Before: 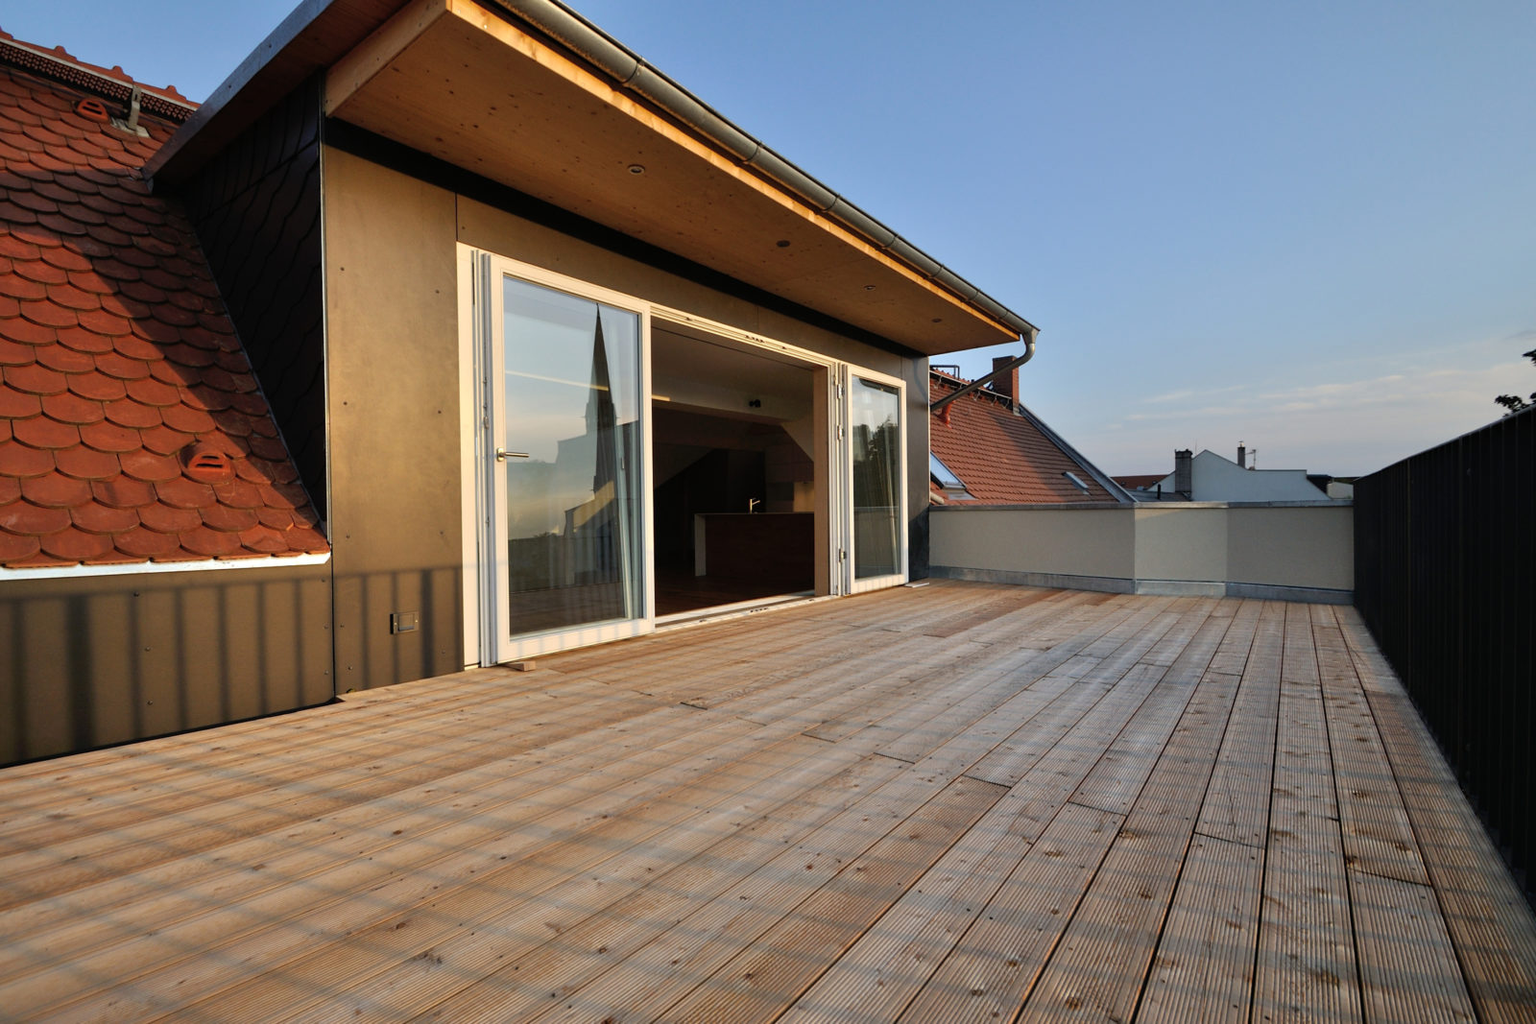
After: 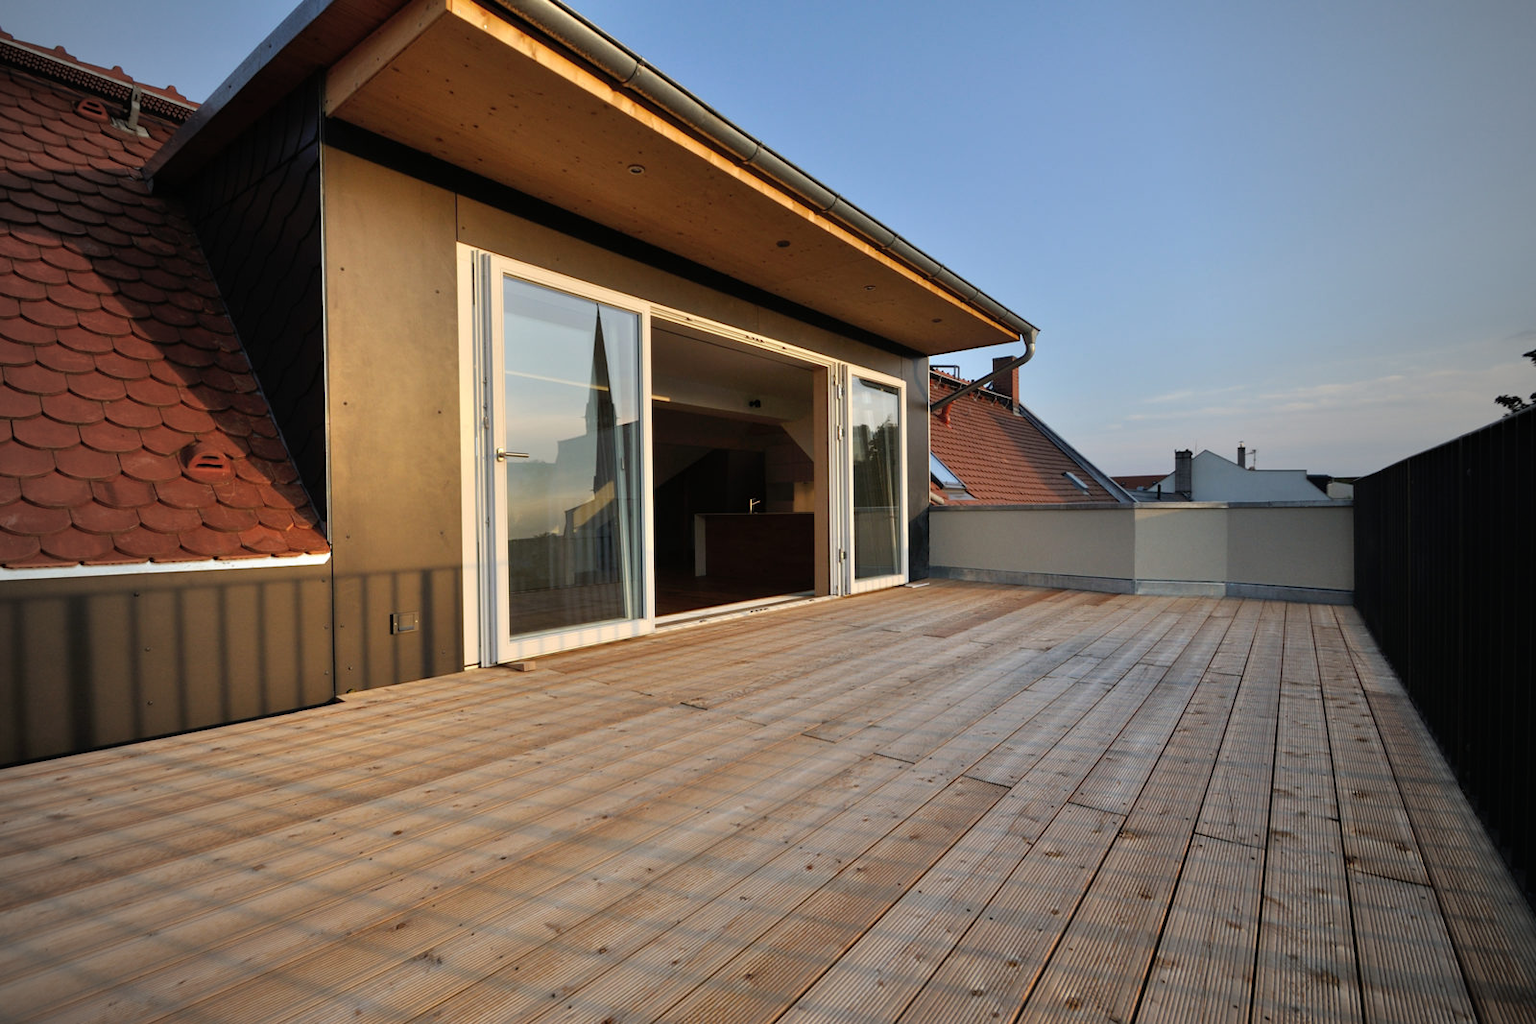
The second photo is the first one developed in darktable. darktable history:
vignetting: fall-off start 97%, fall-off radius 100%, width/height ratio 0.609, unbound false
